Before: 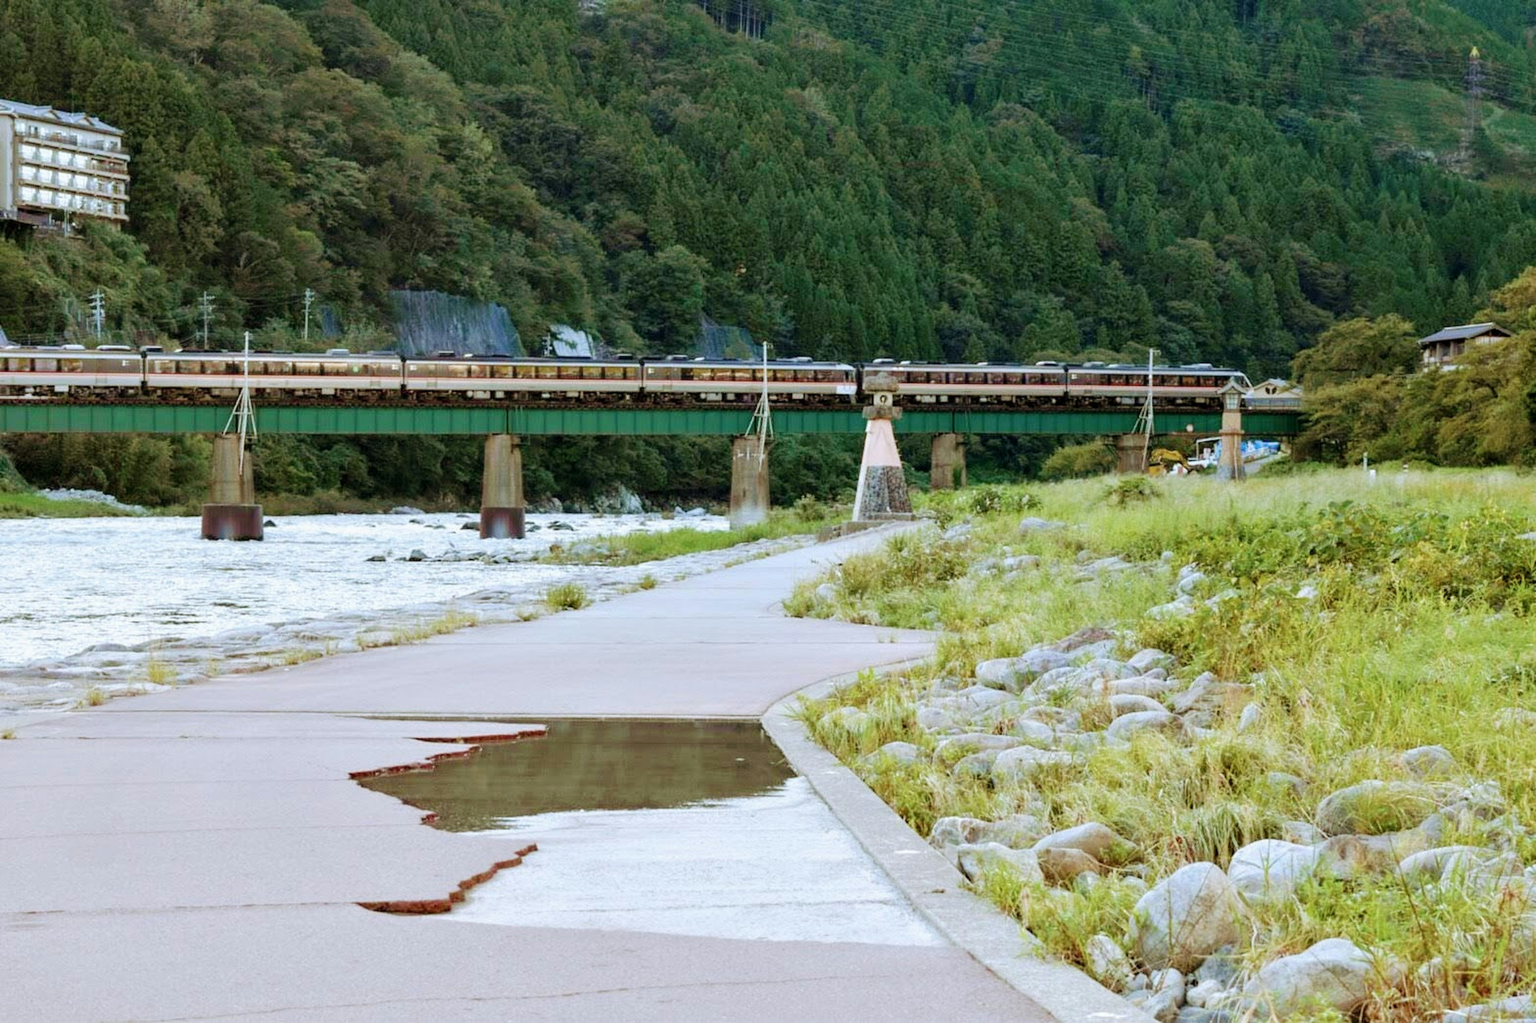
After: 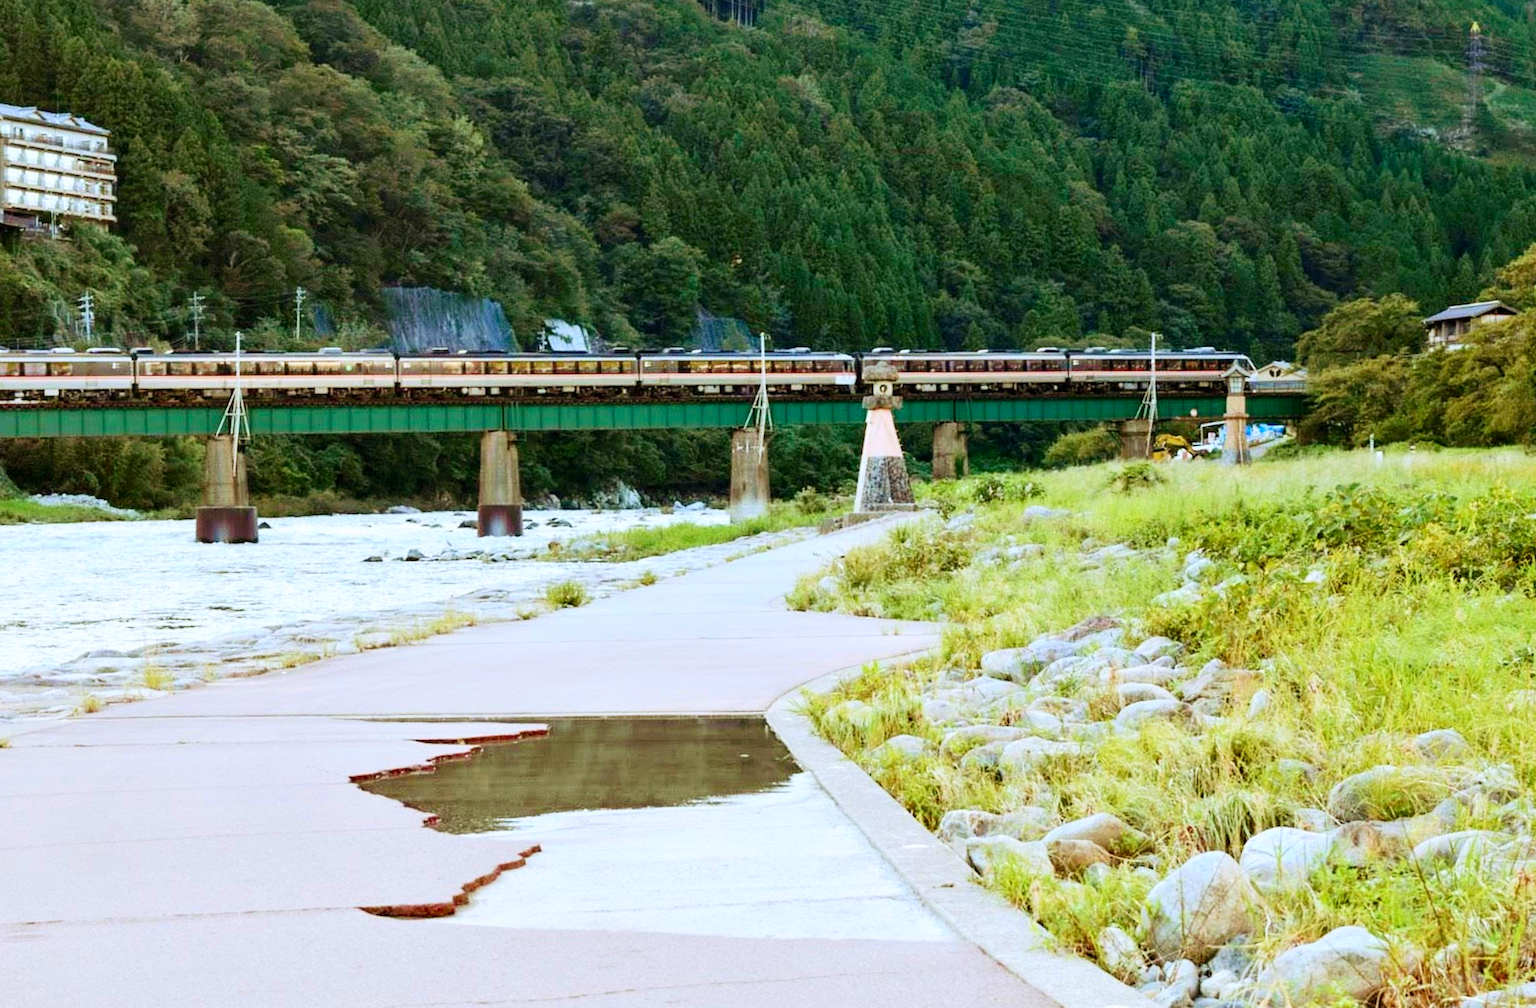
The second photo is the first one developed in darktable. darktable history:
contrast brightness saturation: contrast 0.23, brightness 0.1, saturation 0.29
rotate and perspective: rotation -1°, crop left 0.011, crop right 0.989, crop top 0.025, crop bottom 0.975
